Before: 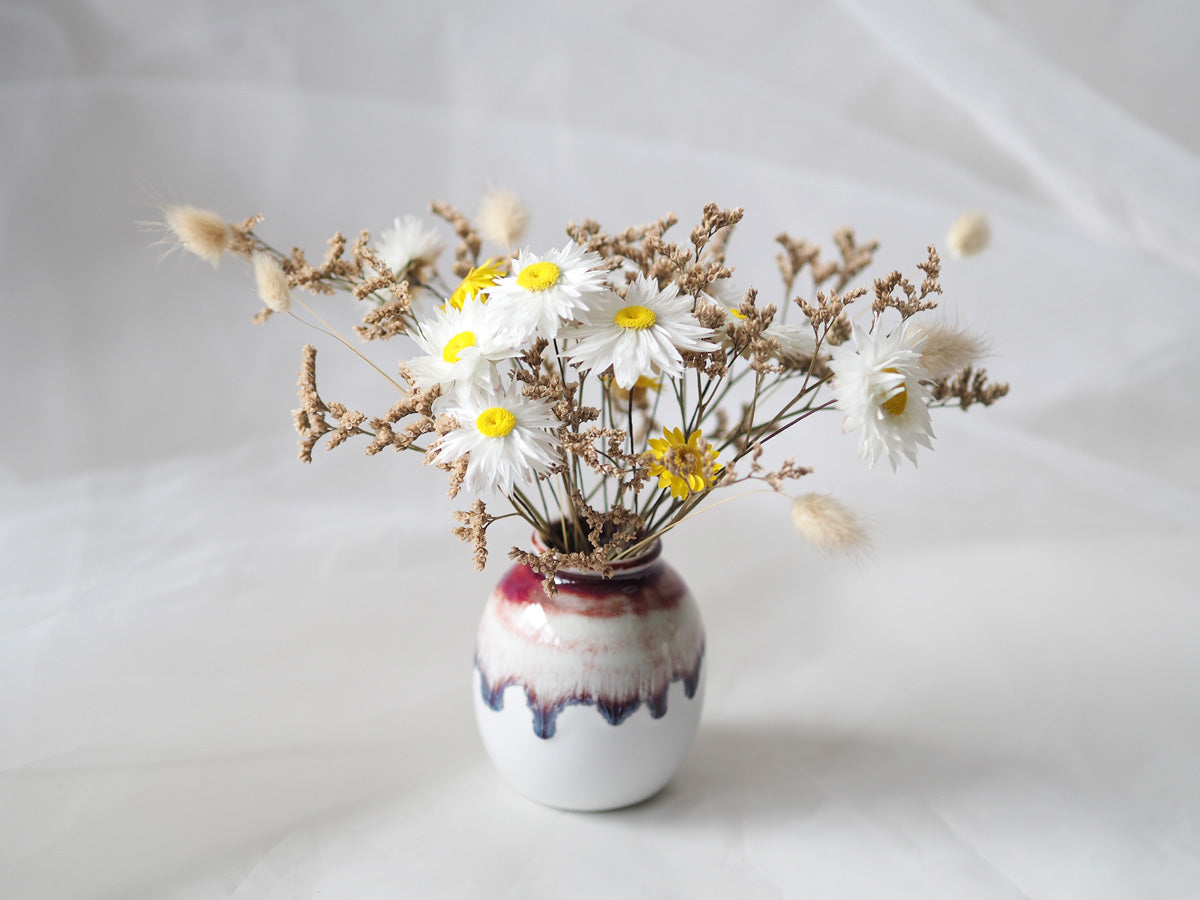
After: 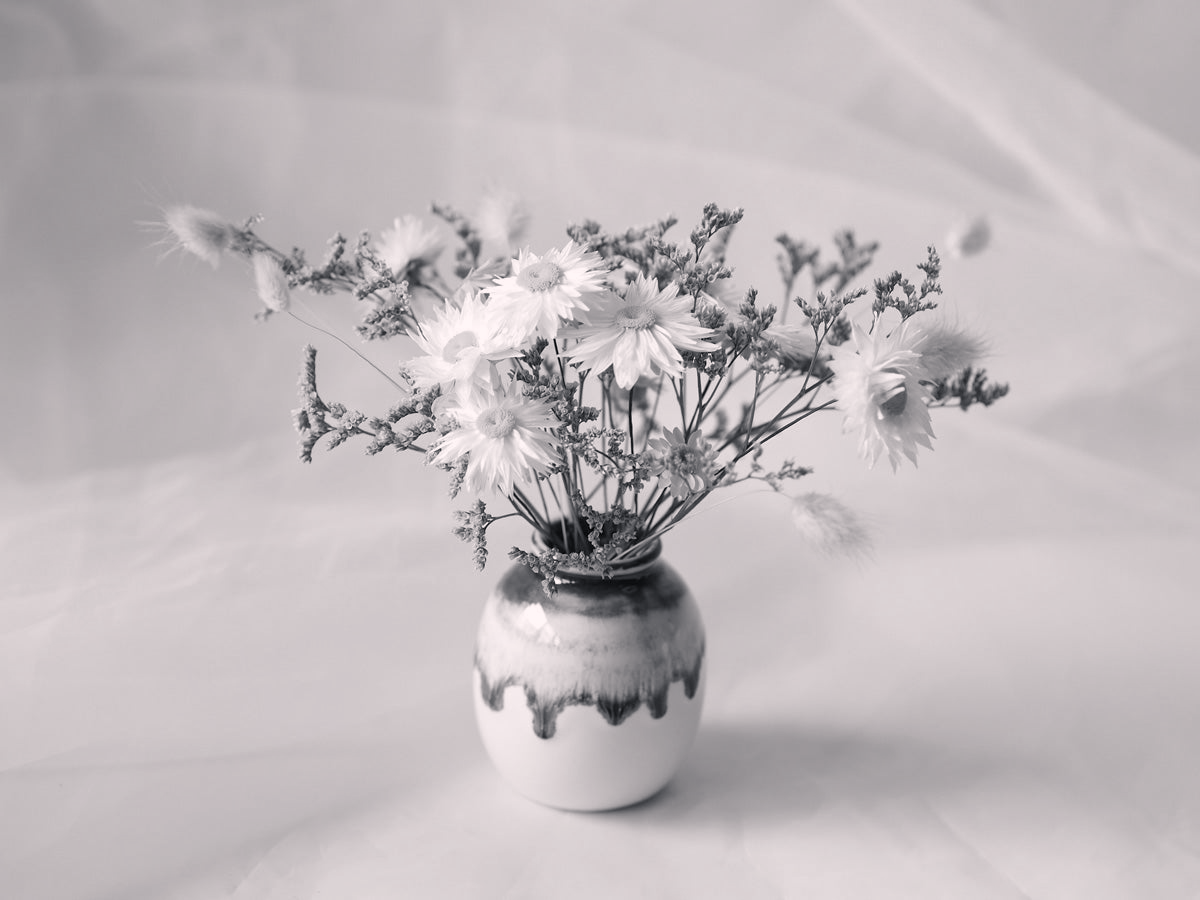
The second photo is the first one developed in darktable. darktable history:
color calibration "N&B": output gray [0.267, 0.423, 0.261, 0], illuminant same as pipeline (D50), adaptation none (bypass)
color balance rgb "Tungstène": shadows lift › chroma 1.41%, shadows lift › hue 260°, power › chroma 0.5%, power › hue 260°, highlights gain › chroma 1%, highlights gain › hue 27°, saturation formula JzAzBz (2021)
